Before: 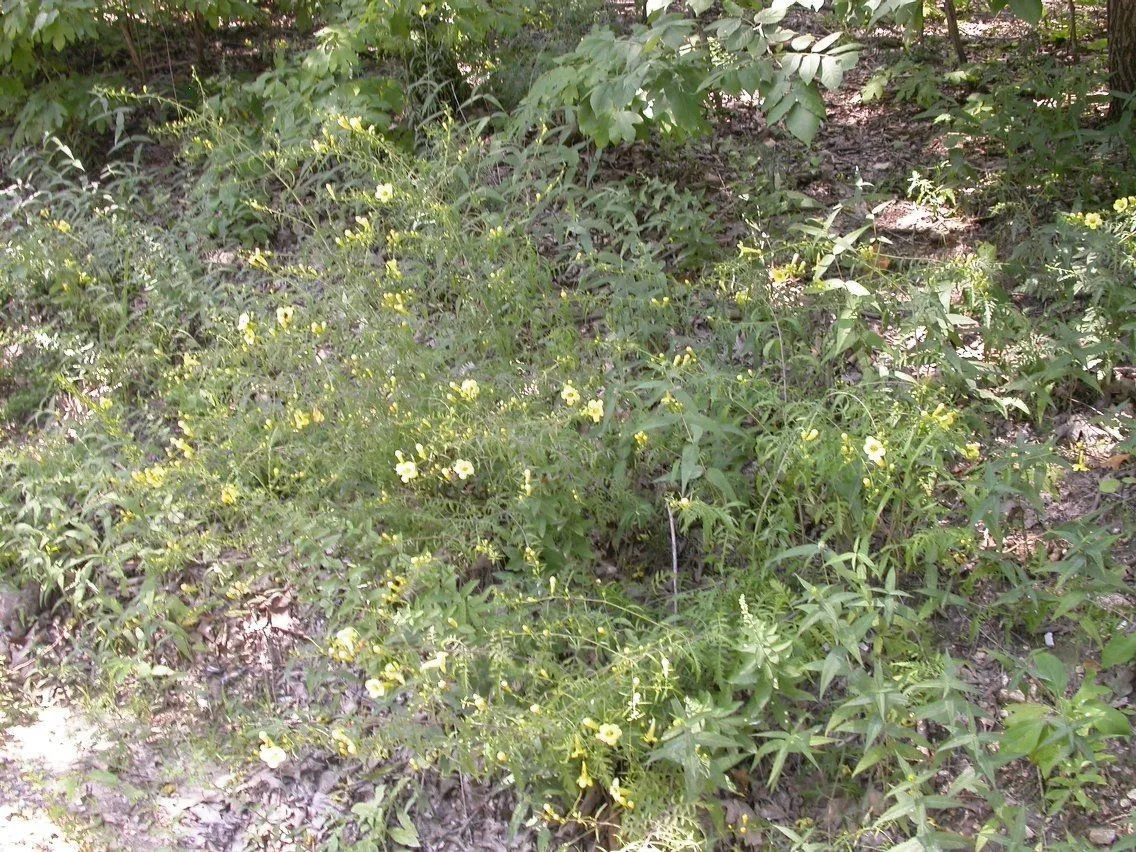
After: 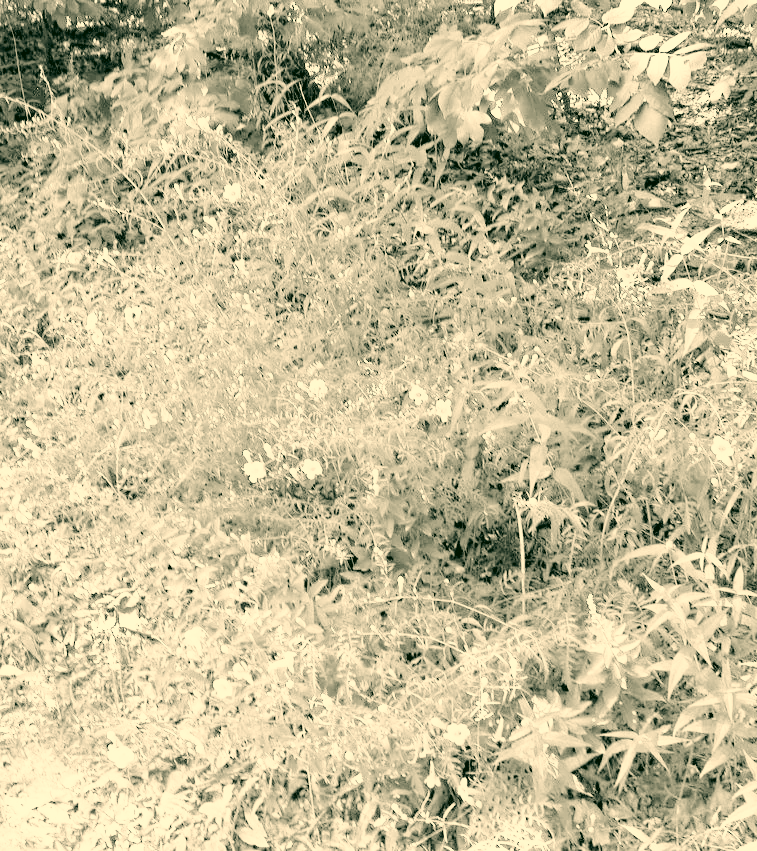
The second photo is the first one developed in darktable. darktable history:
exposure: black level correction 0, exposure 1.2 EV, compensate highlight preservation false
crop and rotate: left 13.446%, right 19.894%
tone equalizer: edges refinement/feathering 500, mask exposure compensation -1.57 EV, preserve details no
tone curve: curves: ch0 [(0, 0) (0.003, 0.022) (0.011, 0.025) (0.025, 0.032) (0.044, 0.055) (0.069, 0.089) (0.1, 0.133) (0.136, 0.18) (0.177, 0.231) (0.224, 0.291) (0.277, 0.35) (0.335, 0.42) (0.399, 0.496) (0.468, 0.561) (0.543, 0.632) (0.623, 0.706) (0.709, 0.783) (0.801, 0.865) (0.898, 0.947) (1, 1)], color space Lab, independent channels, preserve colors none
filmic rgb: black relative exposure -5.08 EV, white relative exposure 3.95 EV, threshold 5.96 EV, hardness 2.91, contrast 1.296, preserve chrominance no, color science v4 (2020), enable highlight reconstruction true
color correction: highlights a* 5.14, highlights b* 25.04, shadows a* -16.17, shadows b* 4.01
color calibration: output gray [0.18, 0.41, 0.41, 0], gray › normalize channels true, illuminant custom, x 0.373, y 0.388, temperature 4241.02 K, gamut compression 0.025
haze removal: compatibility mode true, adaptive false
